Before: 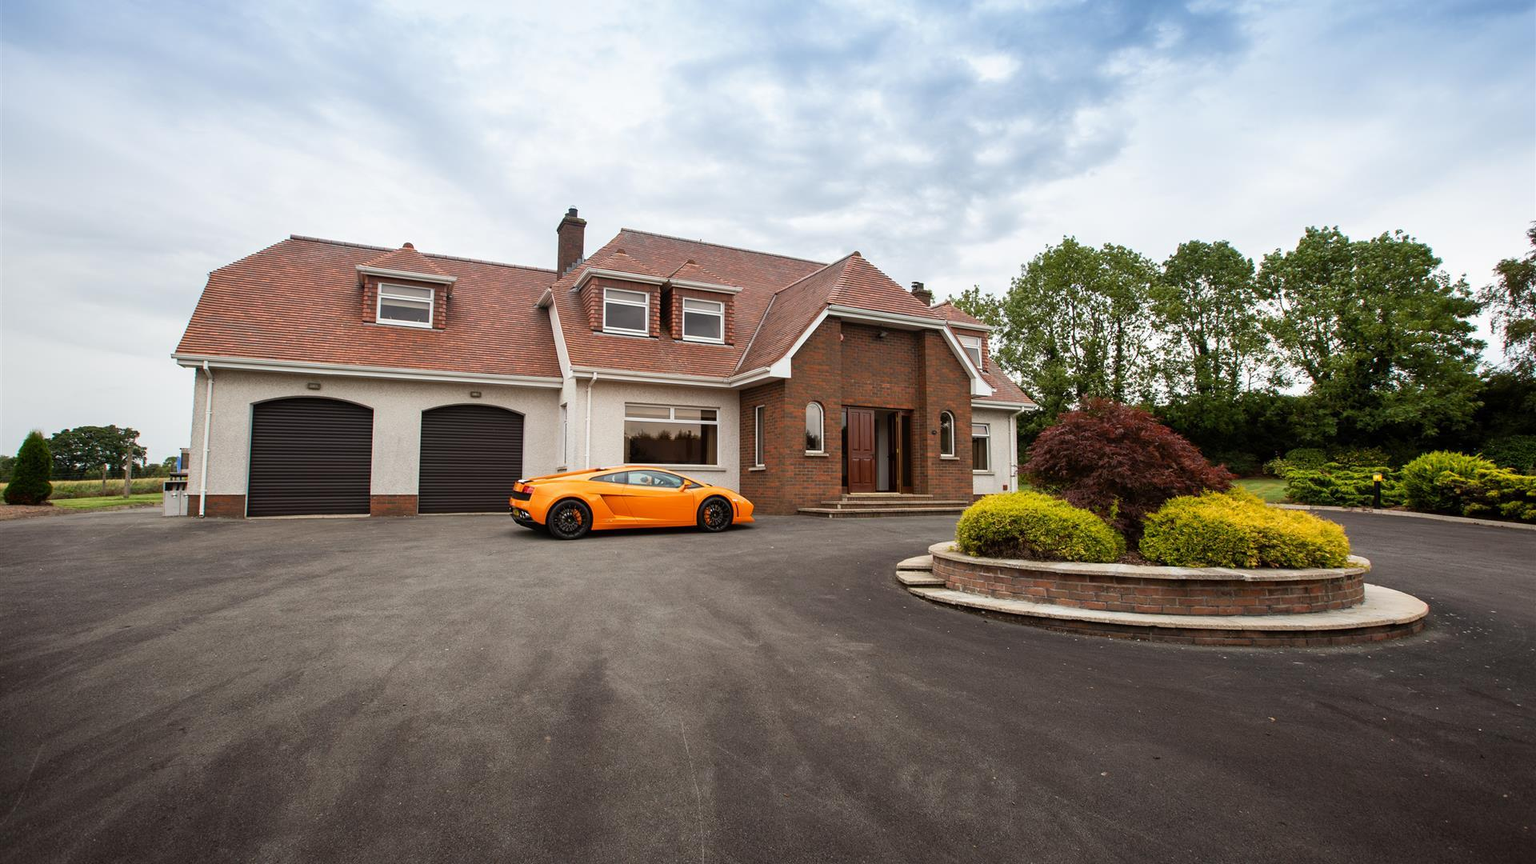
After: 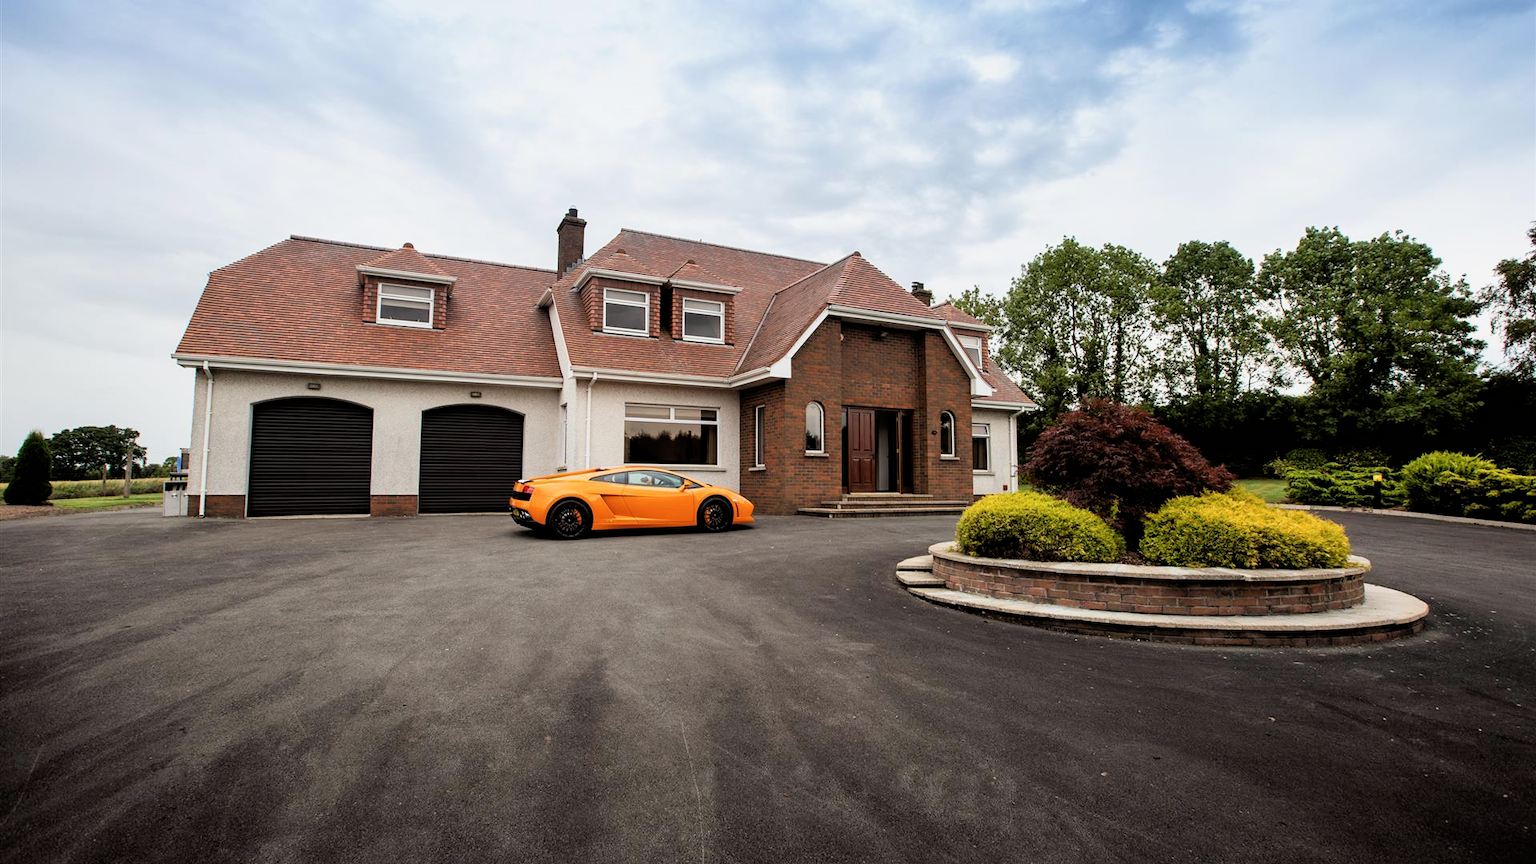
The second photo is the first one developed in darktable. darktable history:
filmic rgb: black relative exposure -4.93 EV, white relative exposure 2.84 EV, threshold 5.94 EV, hardness 3.72, enable highlight reconstruction true
